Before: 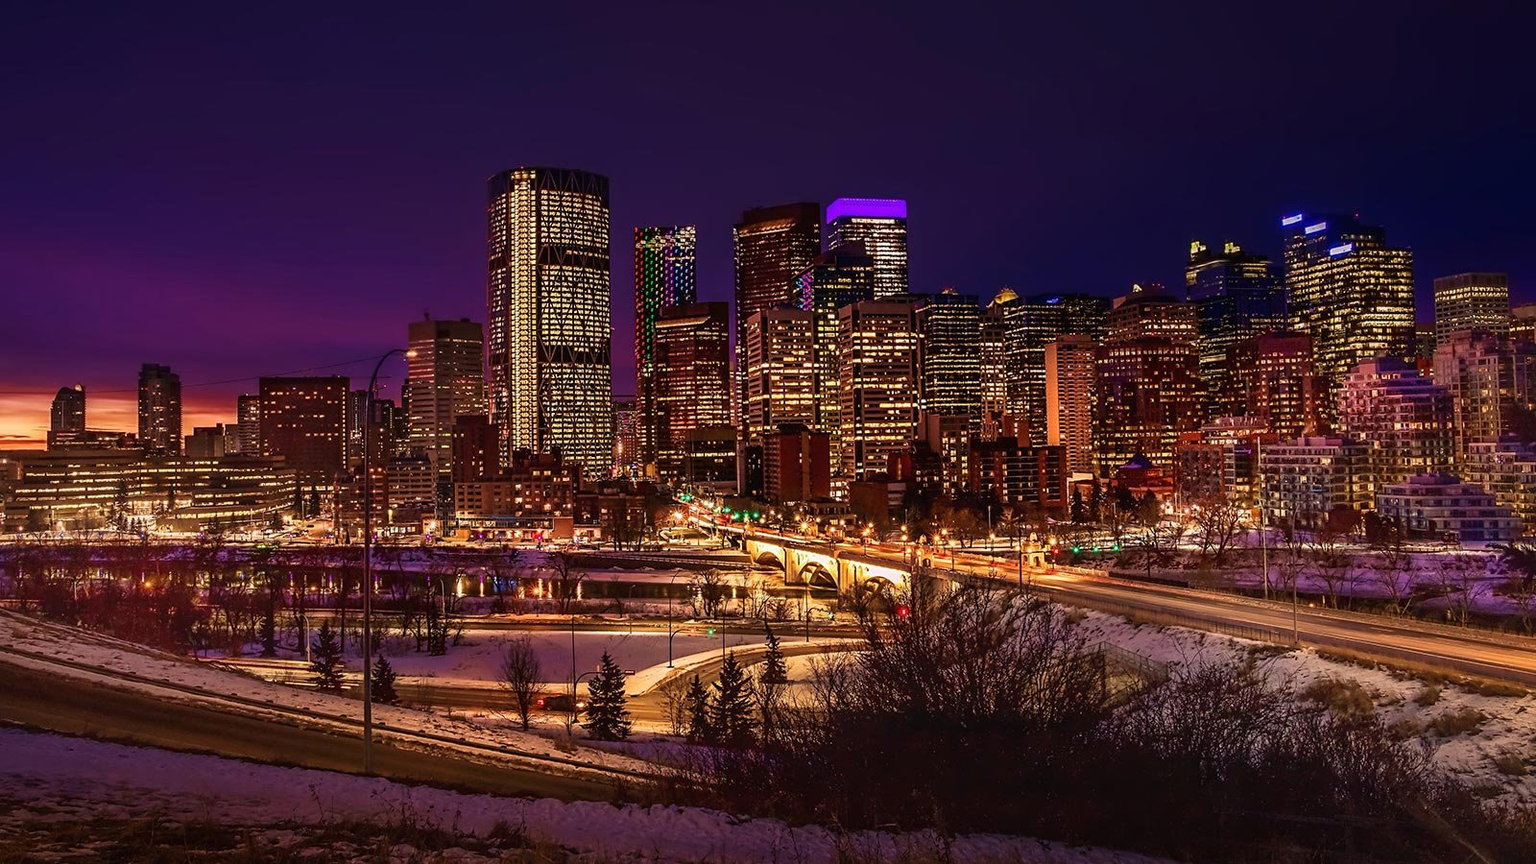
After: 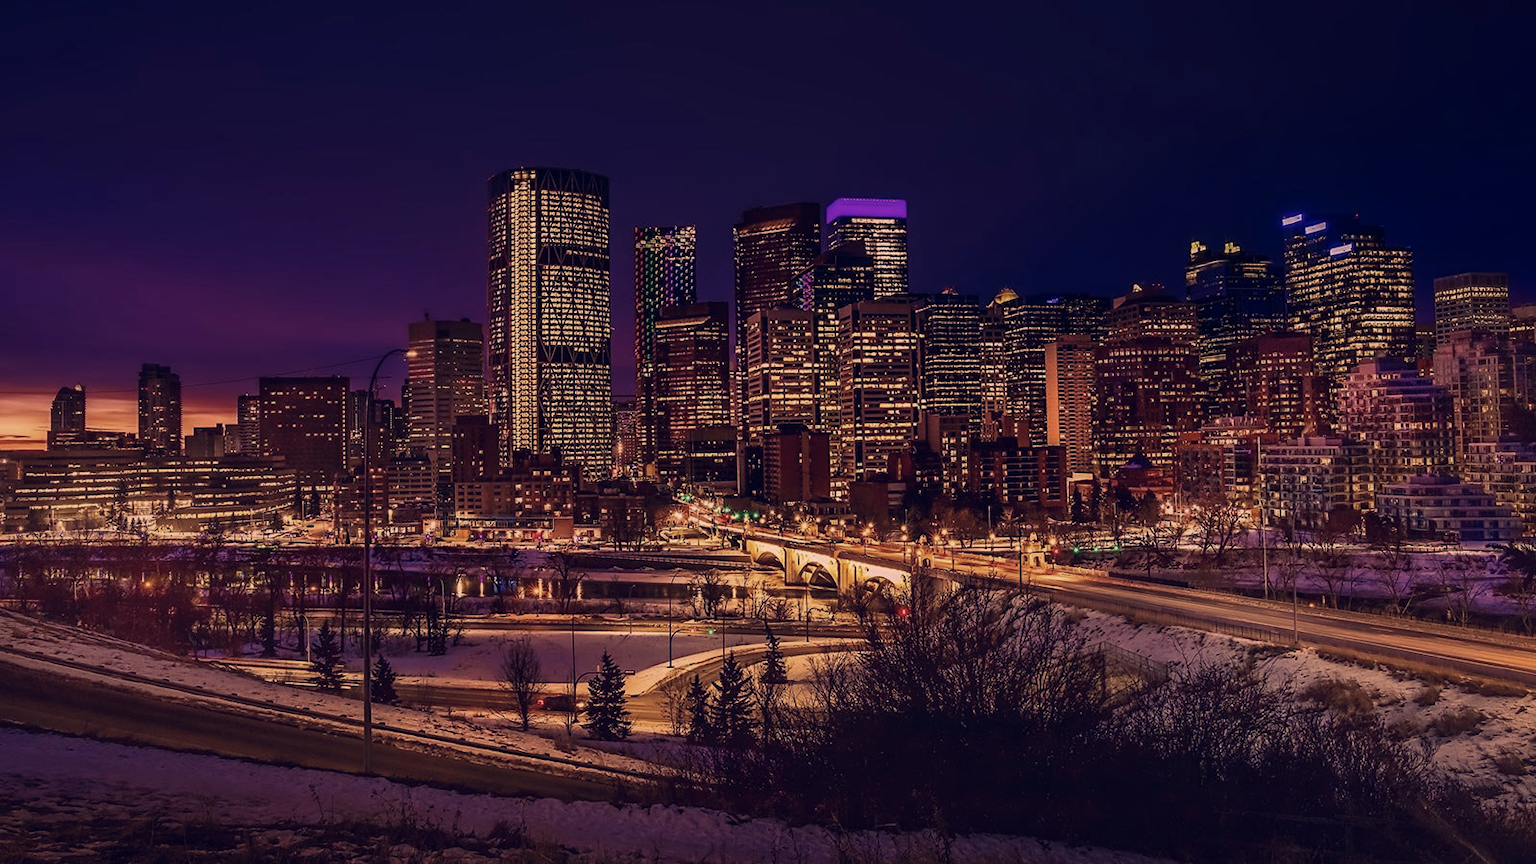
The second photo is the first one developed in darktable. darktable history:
exposure: exposure -0.493 EV, compensate highlight preservation false
color correction: highlights a* 19.55, highlights b* 27.03, shadows a* 3.35, shadows b* -17.99, saturation 0.721
